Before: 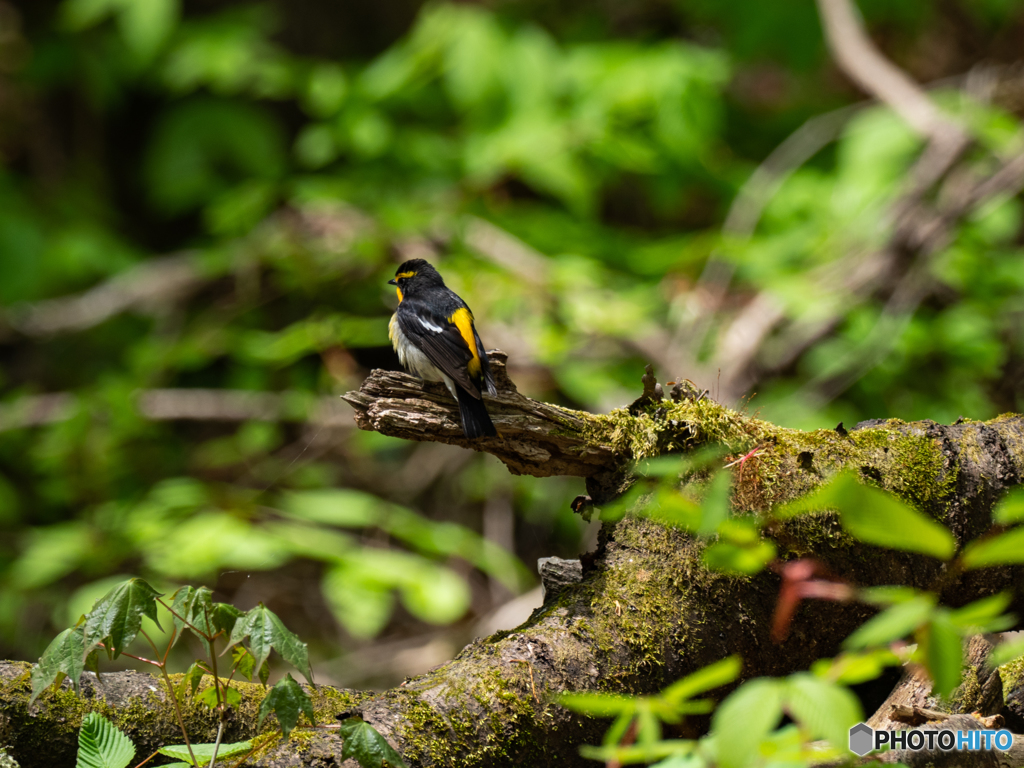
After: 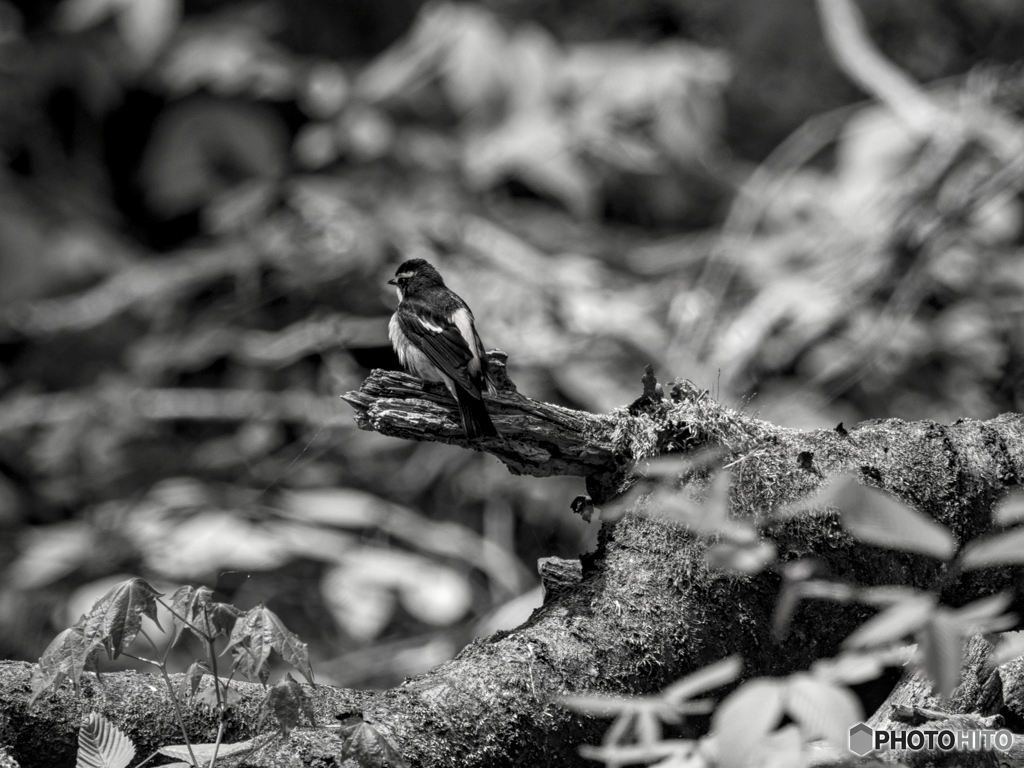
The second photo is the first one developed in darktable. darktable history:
local contrast: highlights 95%, shadows 87%, detail 160%, midtone range 0.2
contrast brightness saturation: saturation -0.985
